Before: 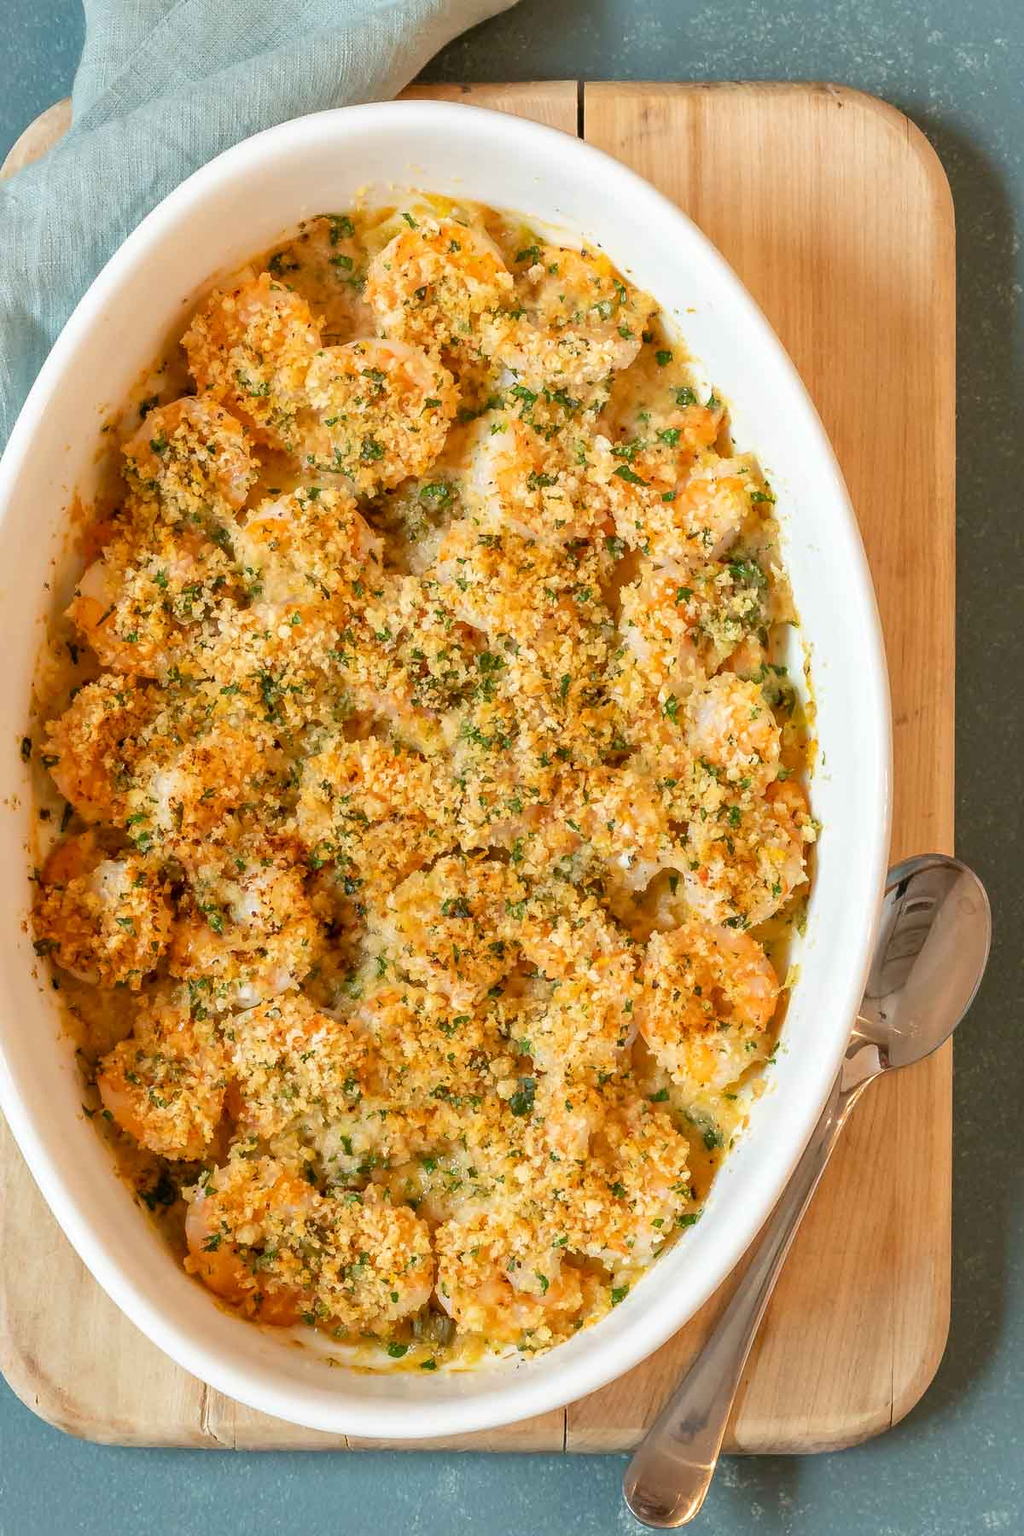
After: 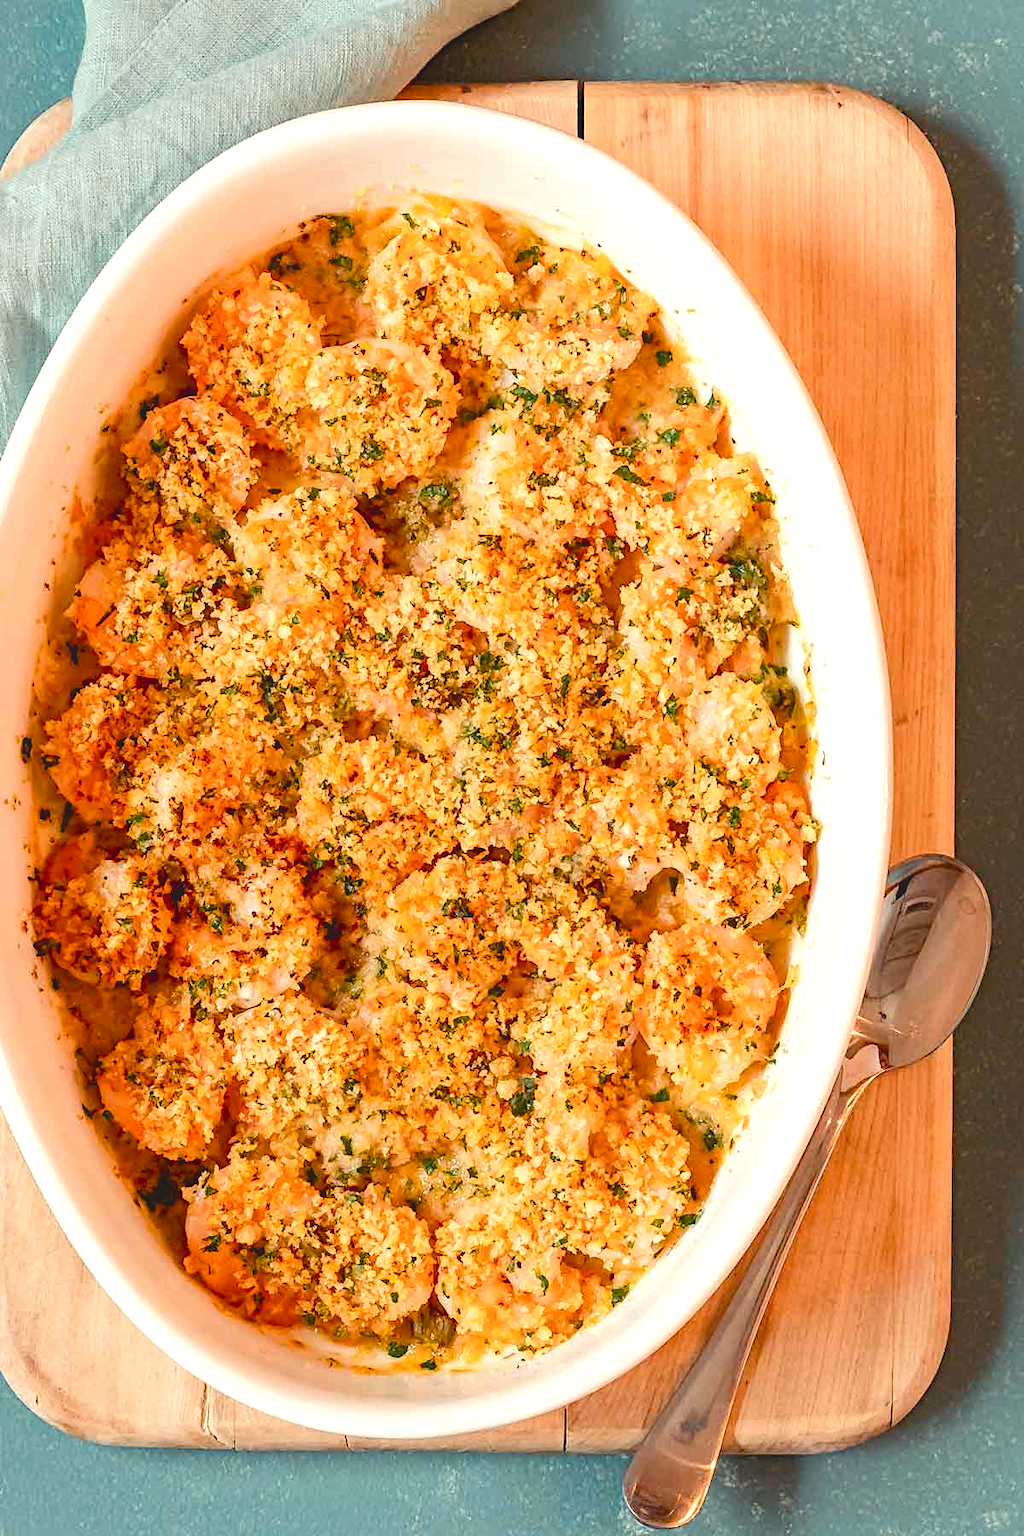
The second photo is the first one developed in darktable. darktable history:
contrast equalizer "negative clarity": octaves 7, y [[0.6 ×6], [0.55 ×6], [0 ×6], [0 ×6], [0 ×6]], mix -0.3
diffuse or sharpen "_builtin_sharpen demosaicing | AA filter": edge sensitivity 1, 1st order anisotropy 100%, 2nd order anisotropy 100%, 3rd order anisotropy 100%, 4th order anisotropy 100%, 1st order speed -25%, 2nd order speed -25%, 3rd order speed -25%, 4th order speed -25%
diffuse or sharpen "bloom 20%": radius span 32, 1st order speed 50%, 2nd order speed 50%, 3rd order speed 50%, 4th order speed 50% | blend: blend mode normal, opacity 20%; mask: uniform (no mask)
tone equalizer "_builtin_contrast tone curve | soft": -8 EV -0.417 EV, -7 EV -0.389 EV, -6 EV -0.333 EV, -5 EV -0.222 EV, -3 EV 0.222 EV, -2 EV 0.333 EV, -1 EV 0.389 EV, +0 EV 0.417 EV, edges refinement/feathering 500, mask exposure compensation -1.57 EV, preserve details no
rgb primaries "creative | pacific": red hue -0.042, red purity 1.1, green hue 0.047, green purity 1.12, blue hue -0.089, blue purity 0.88
color equalizer "creative | pacific": saturation › orange 1.03, saturation › yellow 0.883, saturation › green 0.883, saturation › blue 1.08, saturation › magenta 1.05, hue › orange -4.88, hue › green 8.78, brightness › red 1.06, brightness › orange 1.08, brightness › yellow 0.916, brightness › green 0.916, brightness › cyan 1.04, brightness › blue 1.12, brightness › magenta 1.07
color balance rgb "creative | pacific": shadows lift › chroma 3%, shadows lift › hue 280.8°, power › hue 330°, highlights gain › chroma 3%, highlights gain › hue 75.6°, global offset › luminance 0.7%, perceptual saturation grading › global saturation 20%, perceptual saturation grading › highlights -25%, perceptual saturation grading › shadows 50%, global vibrance 20.33%
